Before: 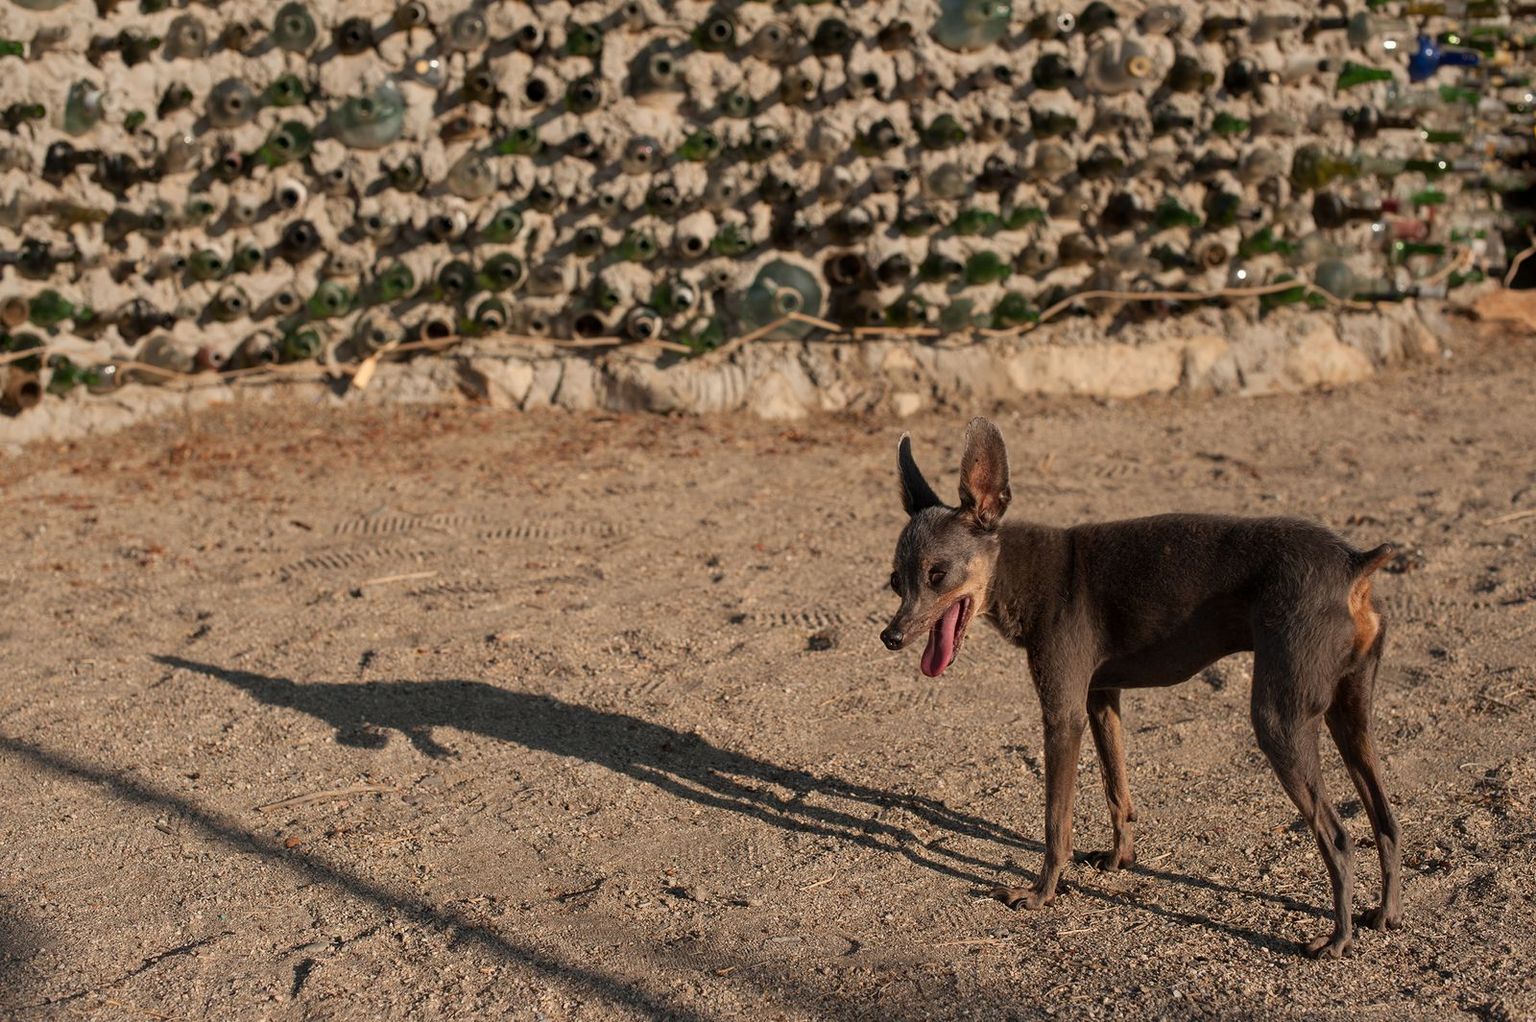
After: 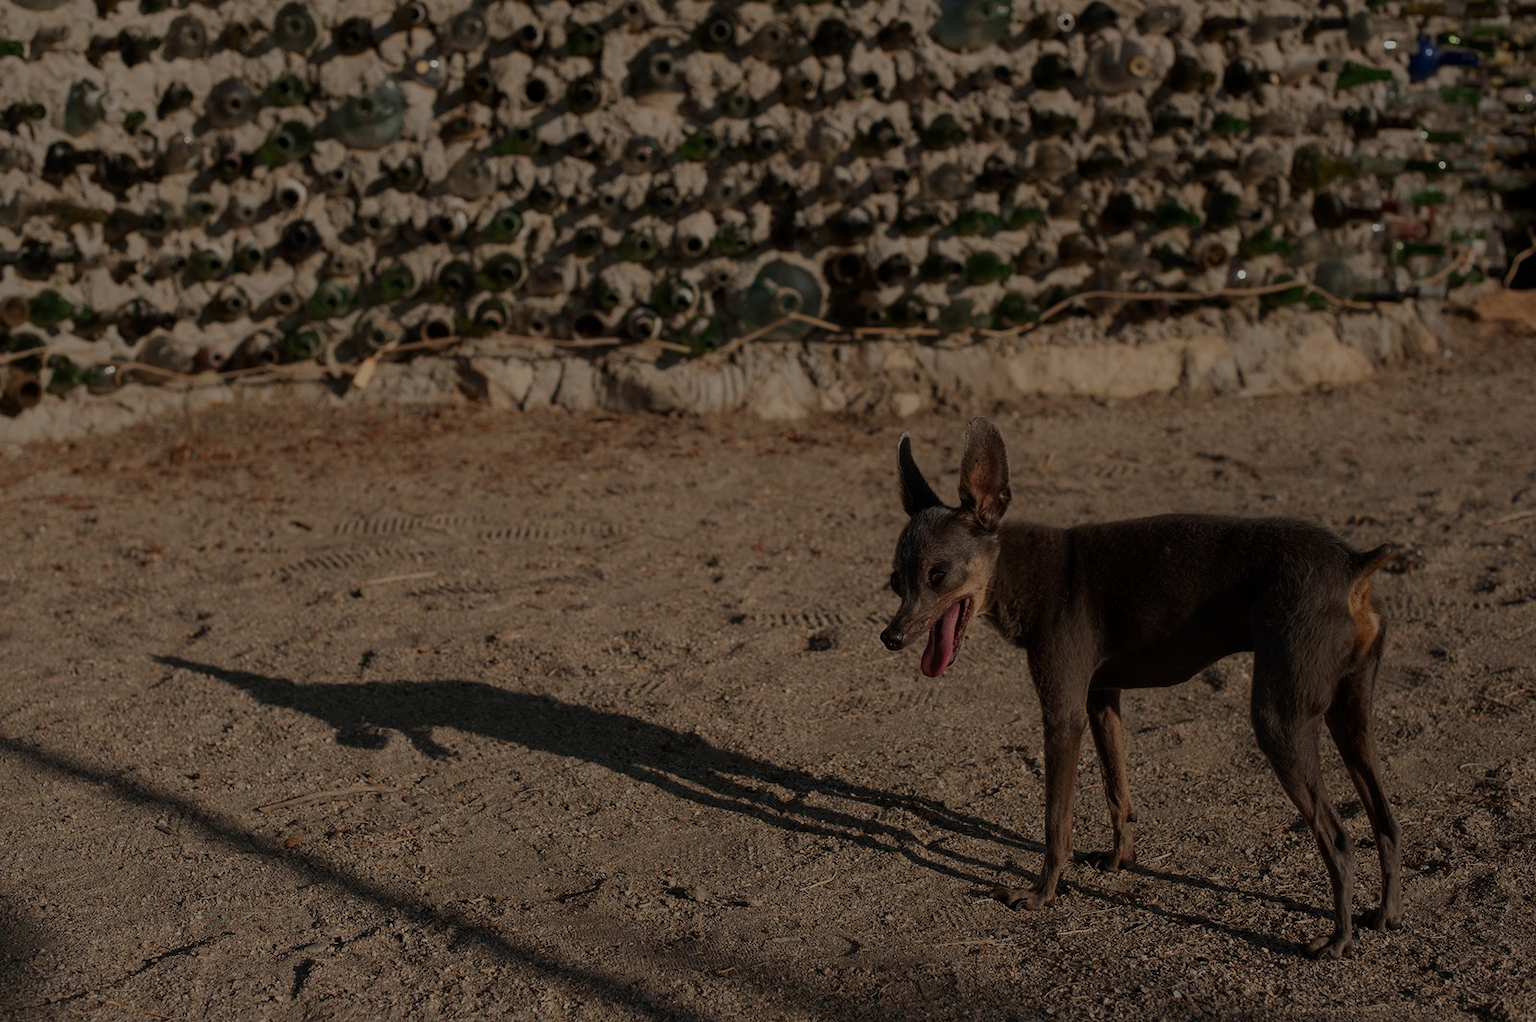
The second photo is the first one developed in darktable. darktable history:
tone equalizer: -8 EV -1.99 EV, -7 EV -2 EV, -6 EV -1.99 EV, -5 EV -1.98 EV, -4 EV -1.98 EV, -3 EV -1.97 EV, -2 EV -1.99 EV, -1 EV -1.62 EV, +0 EV -1.99 EV
exposure: exposure 0.085 EV, compensate highlight preservation false
